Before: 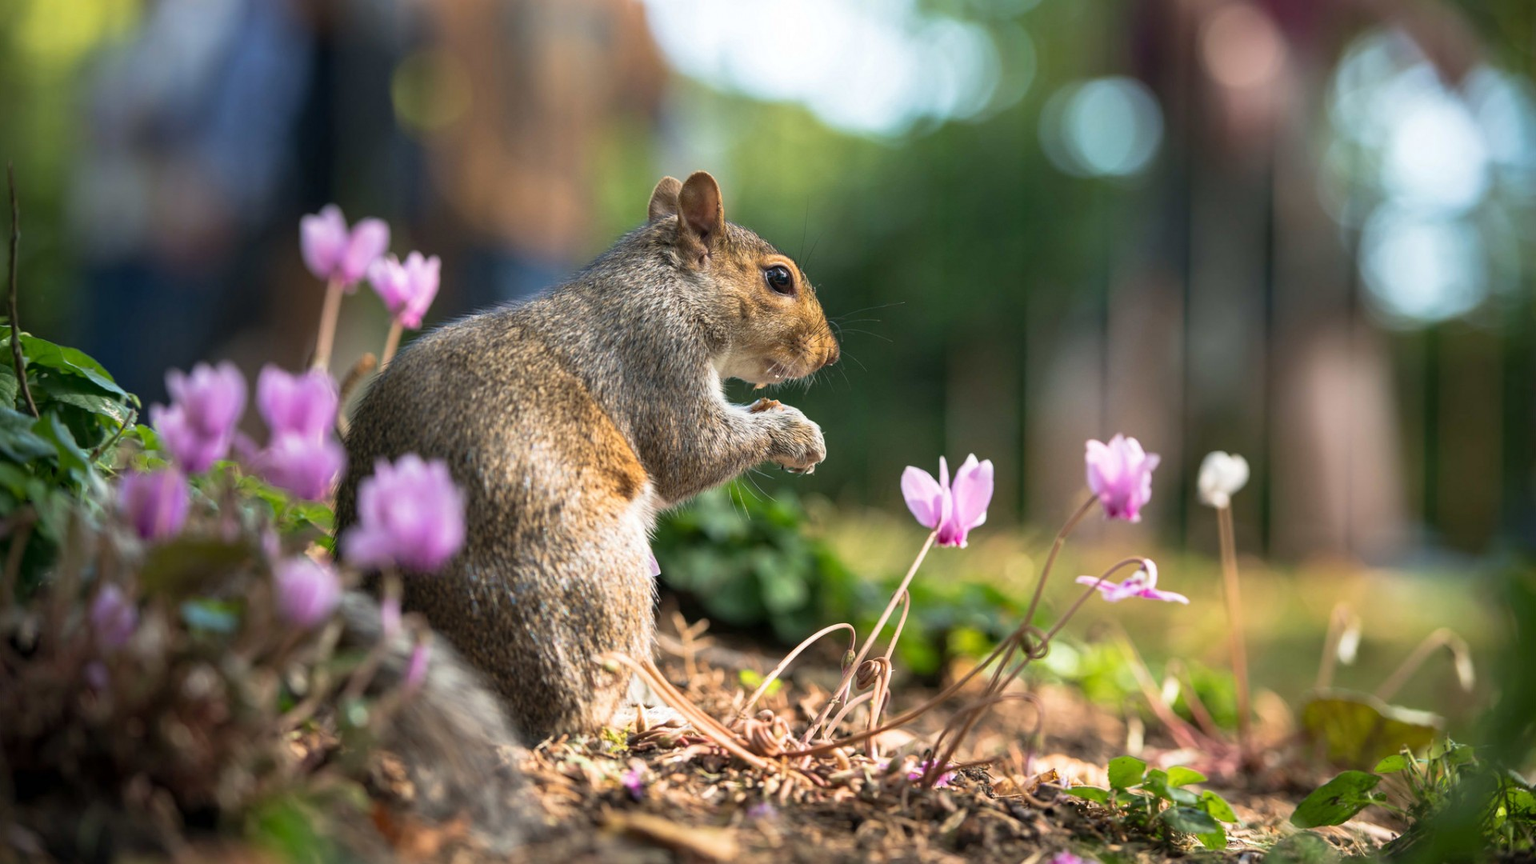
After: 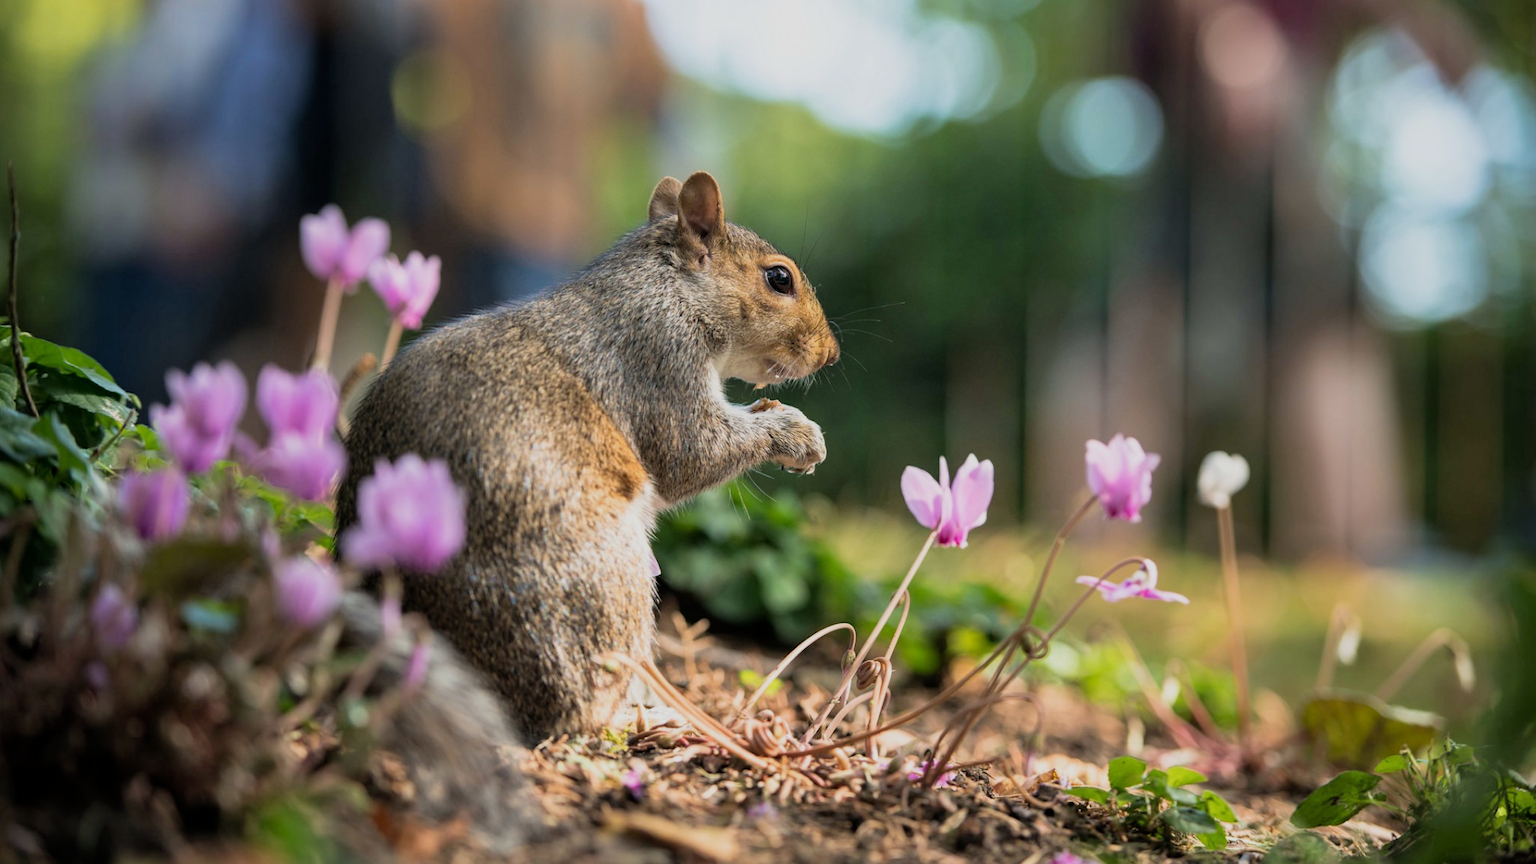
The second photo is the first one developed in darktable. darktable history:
filmic rgb: black relative exposure -8.13 EV, white relative exposure 3.78 EV, hardness 4.43
